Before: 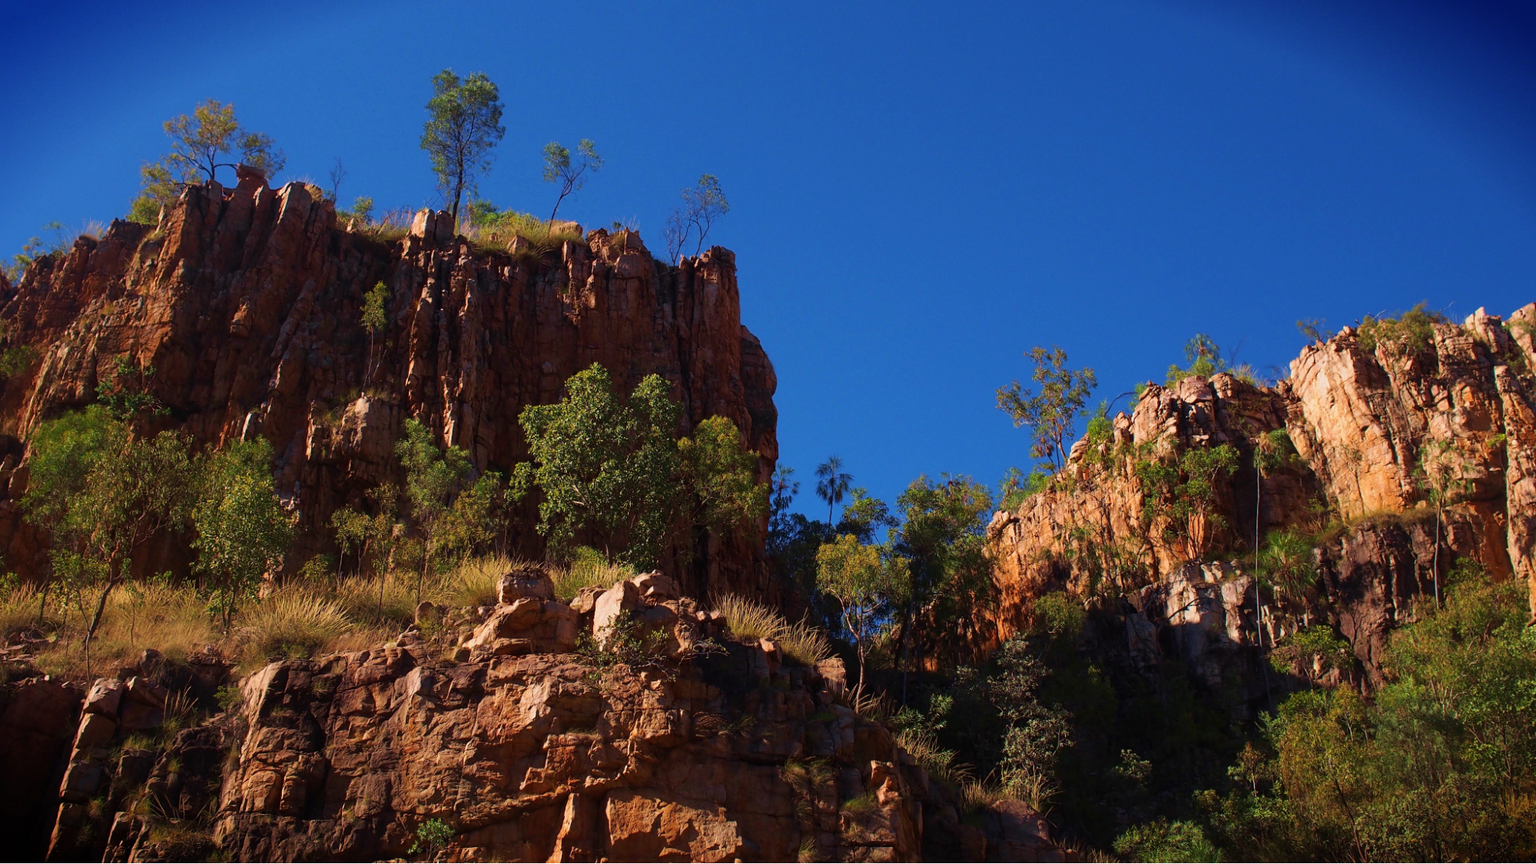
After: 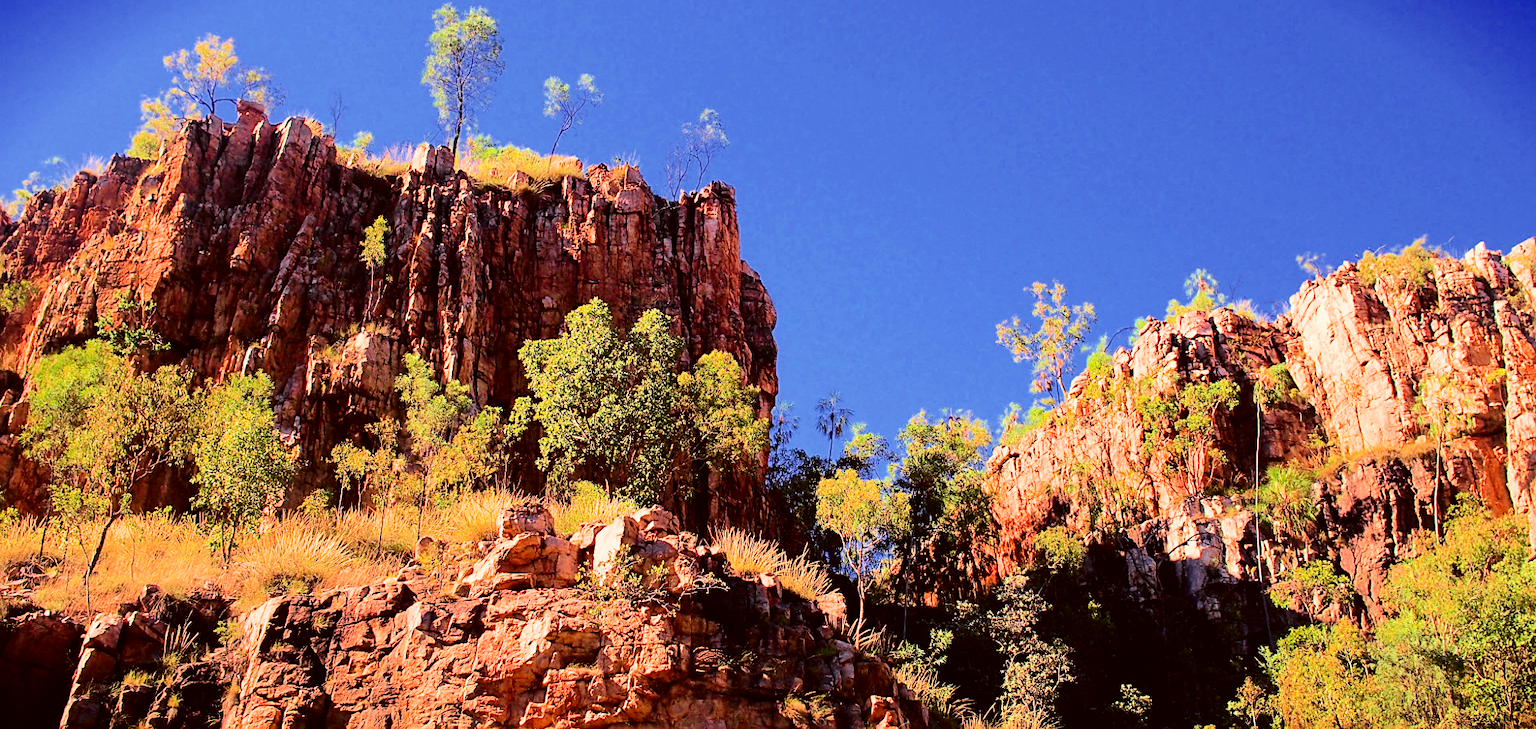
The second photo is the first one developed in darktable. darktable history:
crop: top 7.602%, bottom 7.997%
exposure: black level correction 0.001, exposure 1.834 EV, compensate highlight preservation false
contrast brightness saturation: contrast 0.202, brightness -0.111, saturation 0.1
color correction: highlights a* 6.17, highlights b* 8.43, shadows a* 5.43, shadows b* 7.33, saturation 0.906
filmic rgb: black relative exposure -7.65 EV, white relative exposure 4.56 EV, hardness 3.61, contrast 1.052, color science v6 (2022)
sharpen: on, module defaults
tone equalizer: -7 EV 0.147 EV, -6 EV 0.563 EV, -5 EV 1.19 EV, -4 EV 1.35 EV, -3 EV 1.15 EV, -2 EV 0.6 EV, -1 EV 0.156 EV, edges refinement/feathering 500, mask exposure compensation -1.57 EV, preserve details no
